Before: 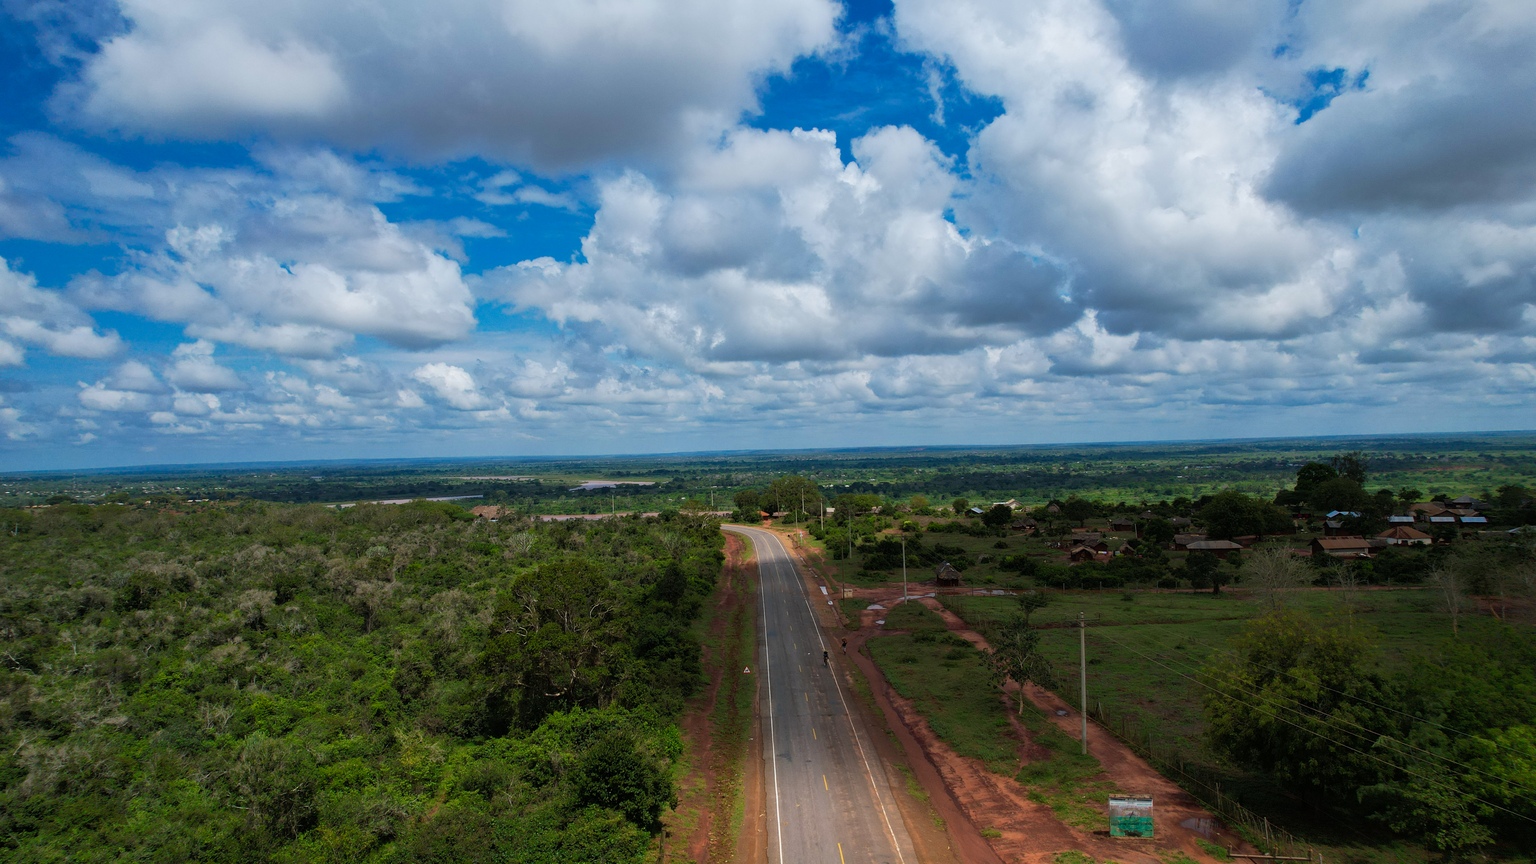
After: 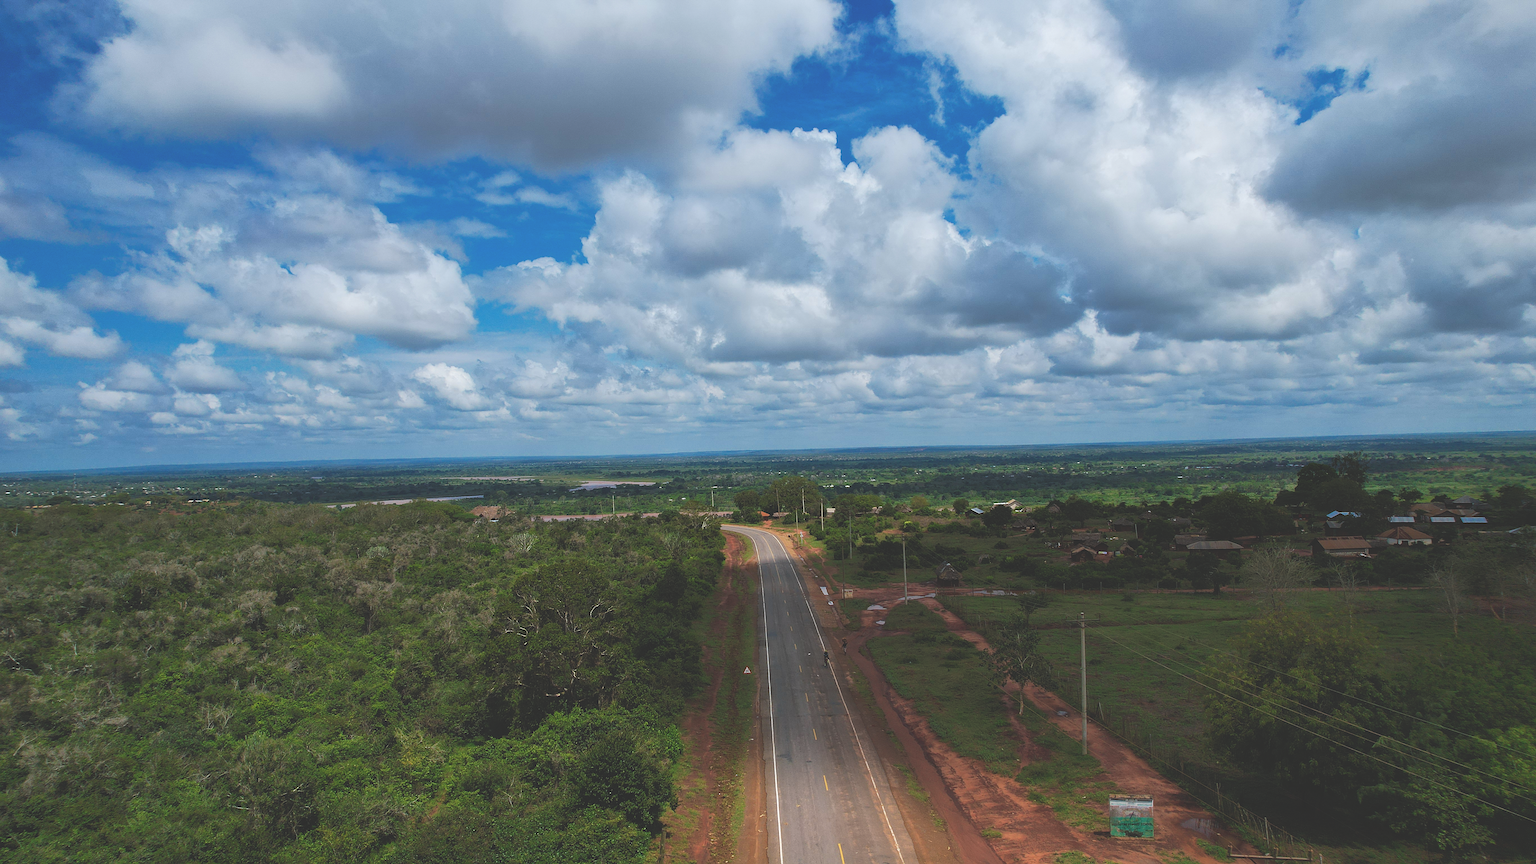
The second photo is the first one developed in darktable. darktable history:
exposure: black level correction -0.028, compensate highlight preservation false
sharpen: on, module defaults
